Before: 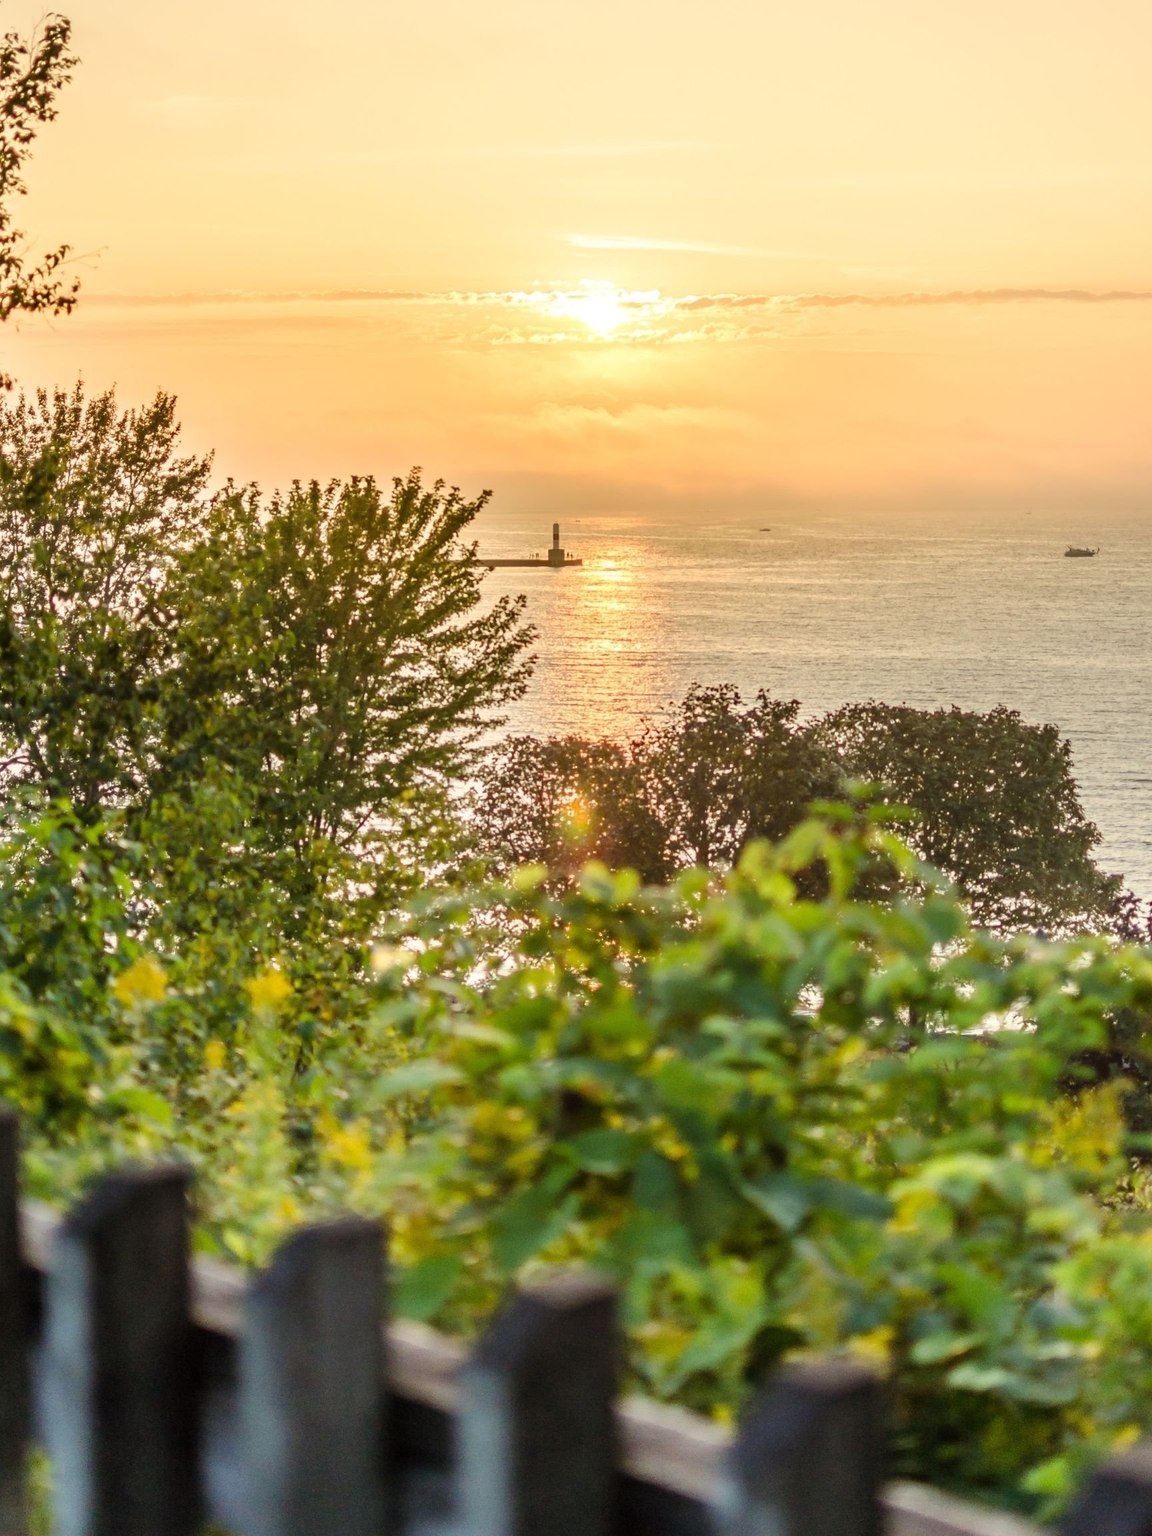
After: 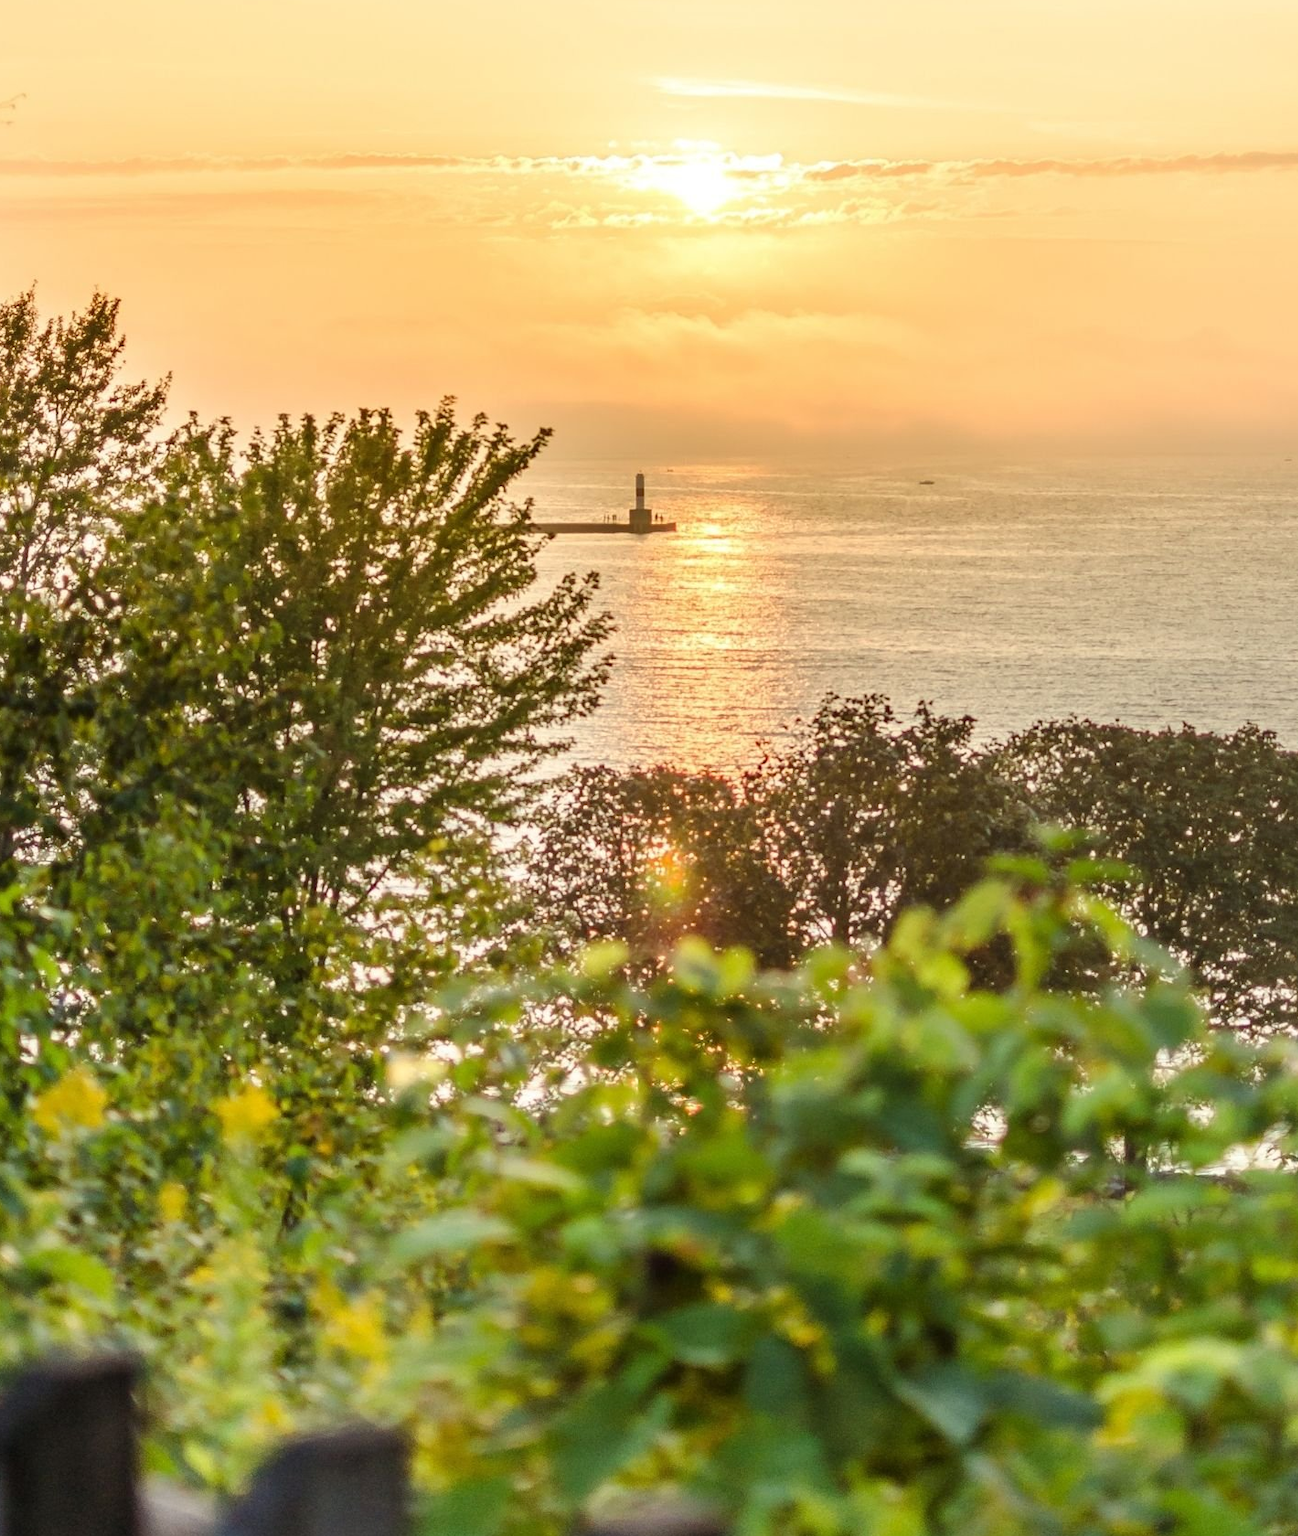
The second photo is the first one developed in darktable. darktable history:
crop: left 7.81%, top 11.622%, right 9.999%, bottom 15.422%
